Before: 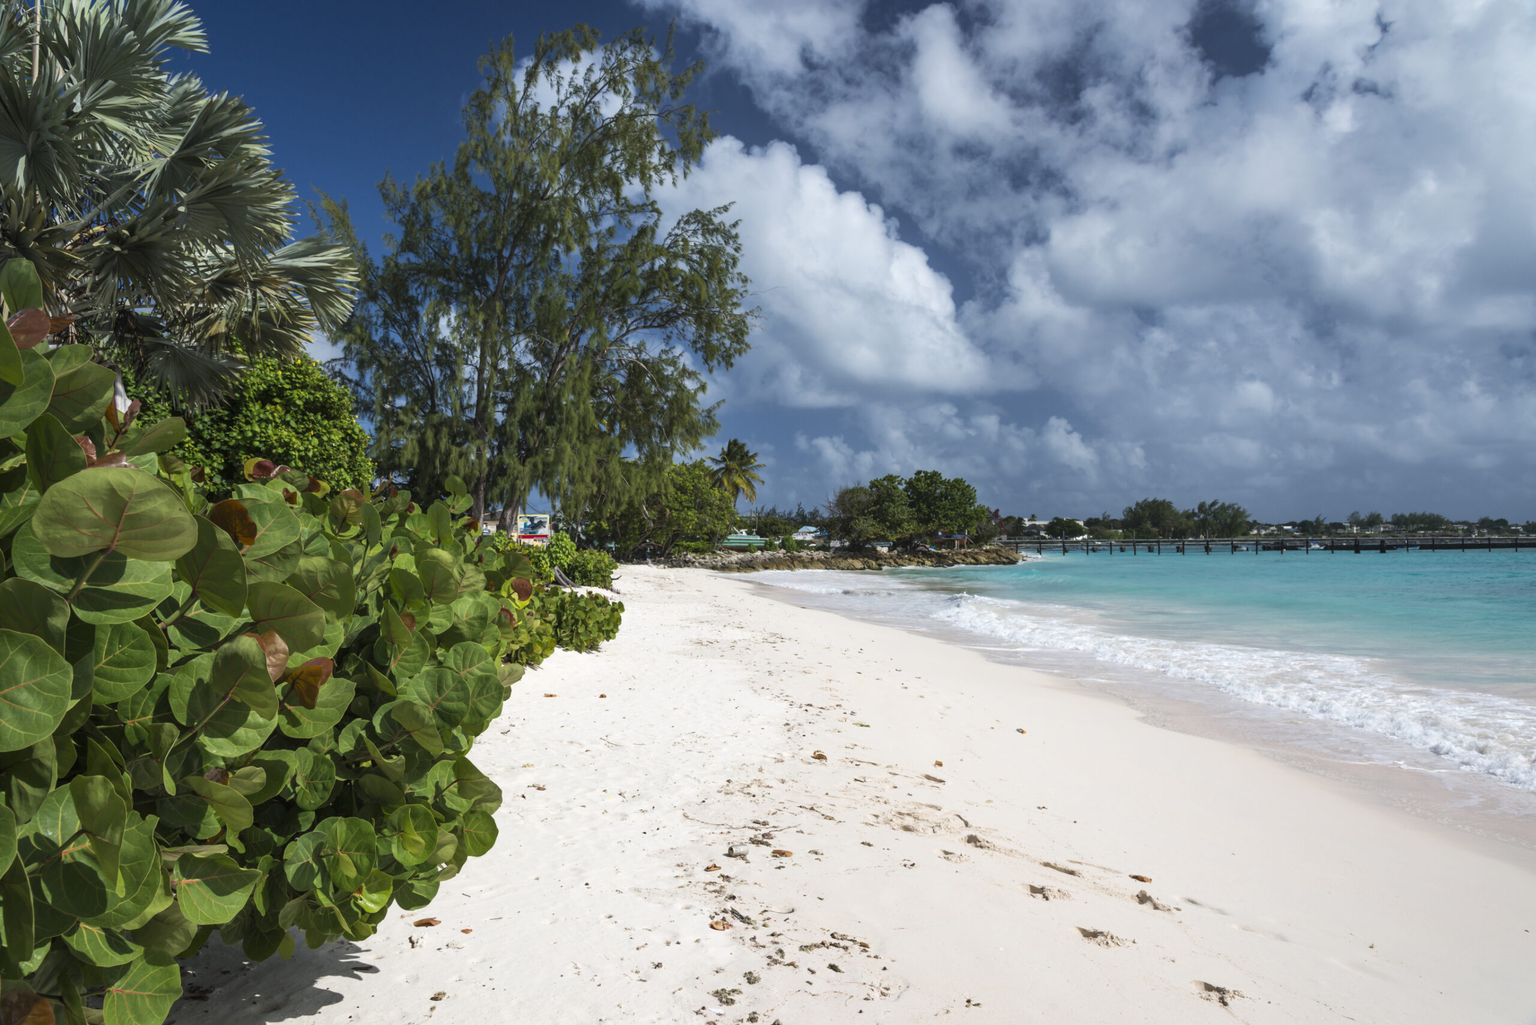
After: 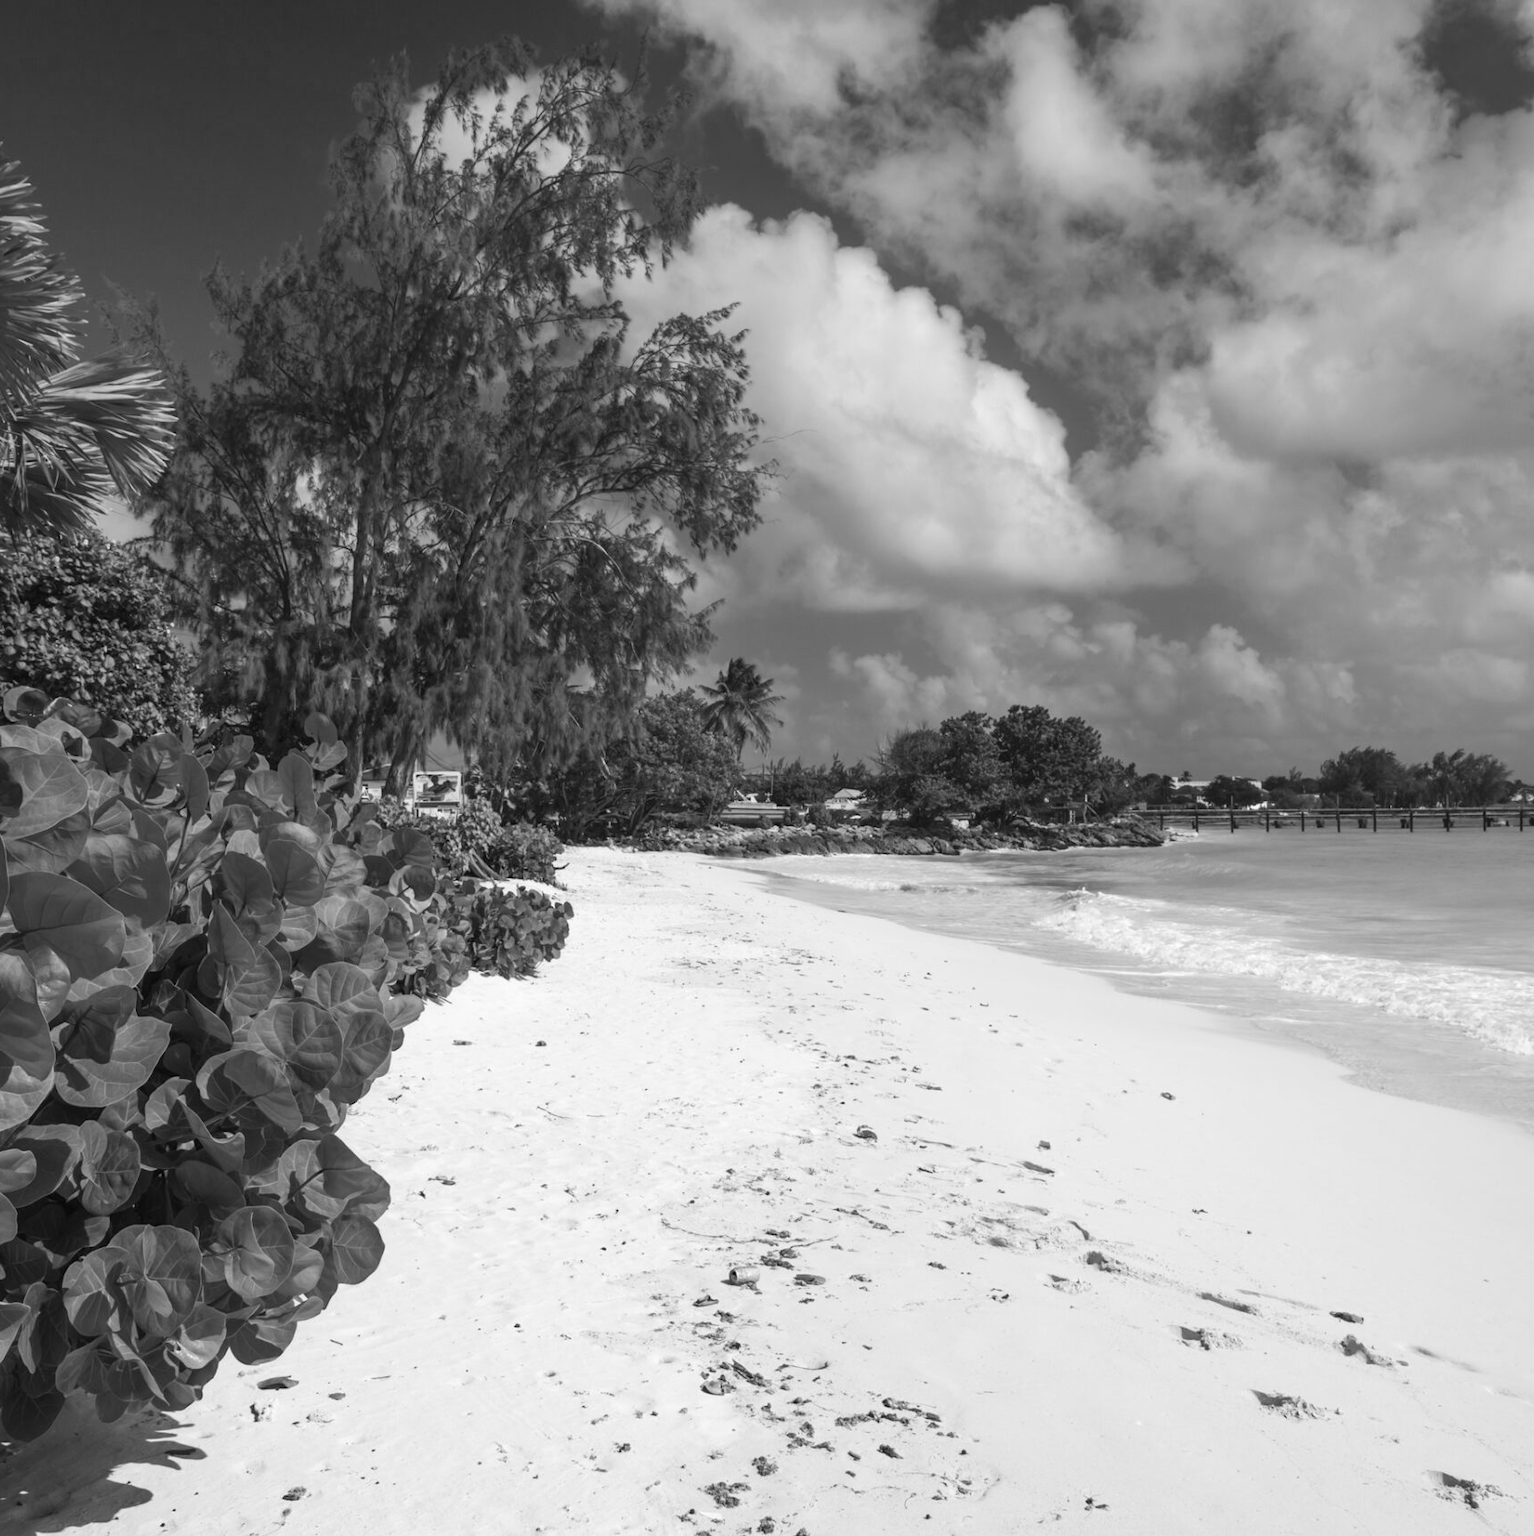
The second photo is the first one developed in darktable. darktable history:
color balance rgb: perceptual saturation grading › global saturation 20%, perceptual saturation grading › highlights -25%, perceptual saturation grading › shadows 50.52%, global vibrance 40.24%
crop and rotate: left 15.754%, right 17.579%
monochrome: on, module defaults
